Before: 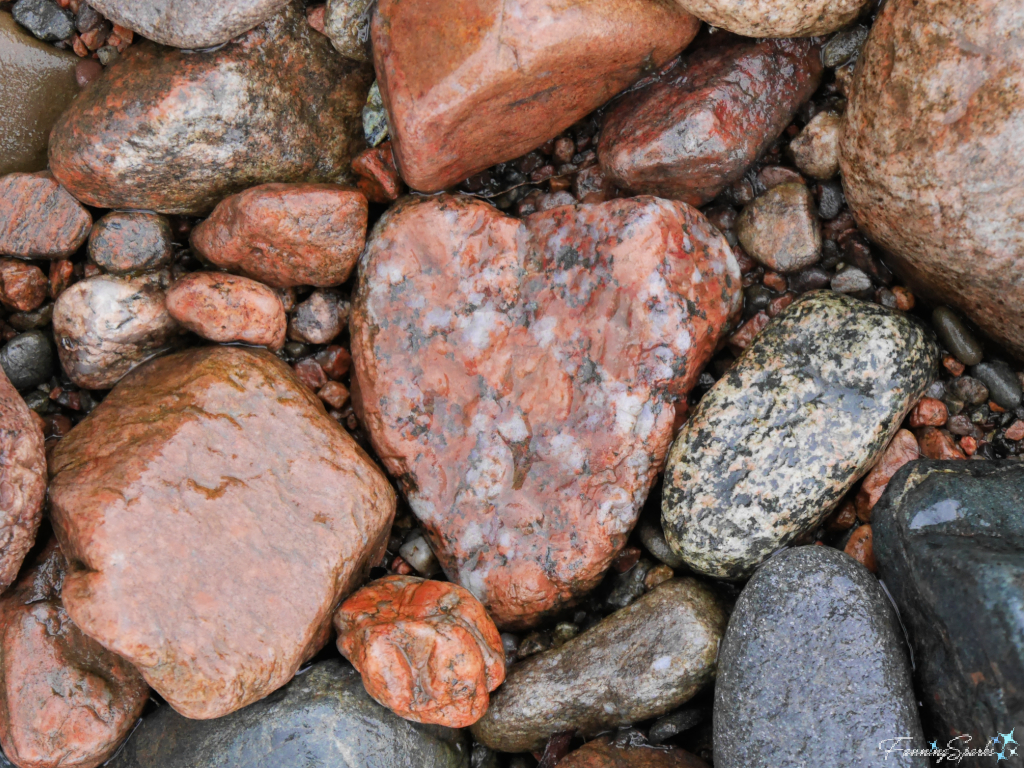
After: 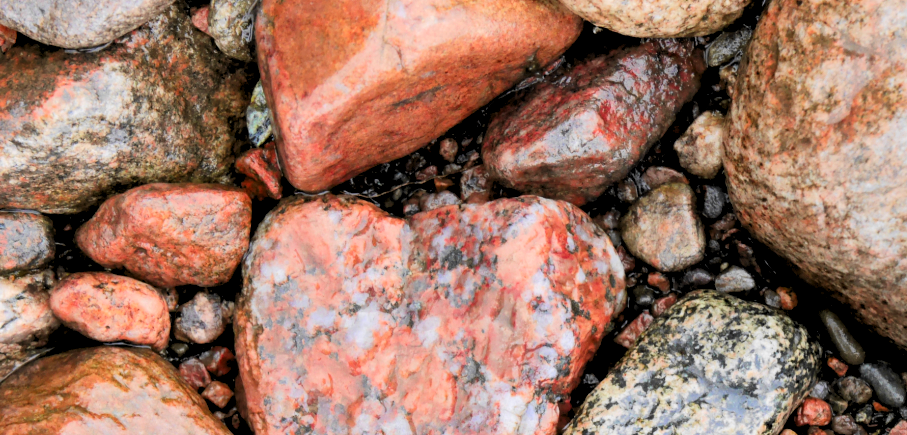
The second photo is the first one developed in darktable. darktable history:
levels: levels [0.073, 0.497, 0.972]
crop and rotate: left 11.42%, bottom 43.238%
tone curve: curves: ch0 [(0, 0.013) (0.054, 0.018) (0.205, 0.191) (0.289, 0.292) (0.39, 0.424) (0.493, 0.551) (0.666, 0.743) (0.795, 0.841) (1, 0.998)]; ch1 [(0, 0) (0.385, 0.343) (0.439, 0.415) (0.494, 0.495) (0.501, 0.501) (0.51, 0.509) (0.548, 0.554) (0.586, 0.614) (0.66, 0.706) (0.783, 0.804) (1, 1)]; ch2 [(0, 0) (0.304, 0.31) (0.403, 0.399) (0.441, 0.428) (0.47, 0.469) (0.498, 0.496) (0.524, 0.538) (0.566, 0.579) (0.633, 0.665) (0.7, 0.711) (1, 1)], color space Lab, independent channels, preserve colors none
